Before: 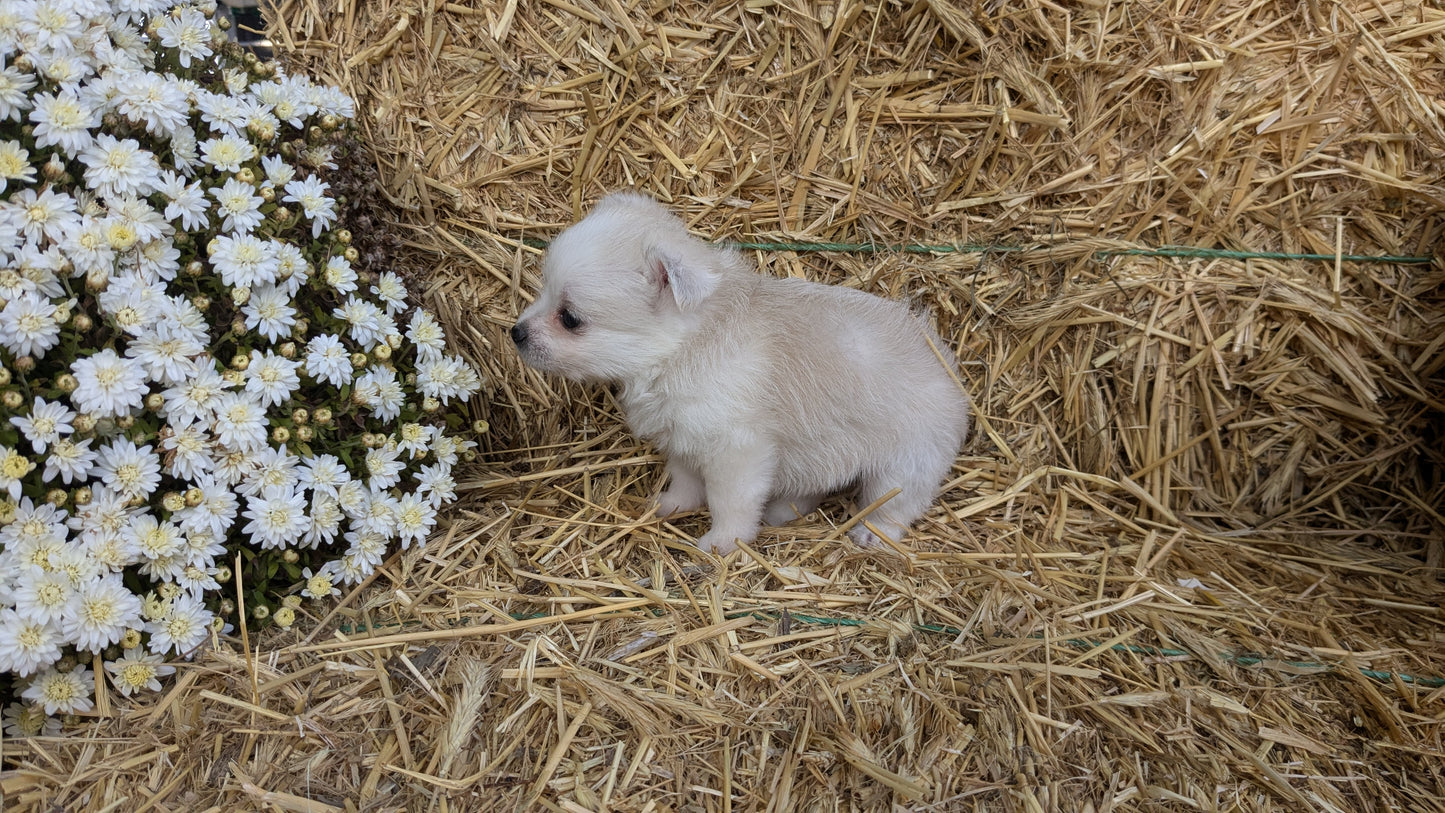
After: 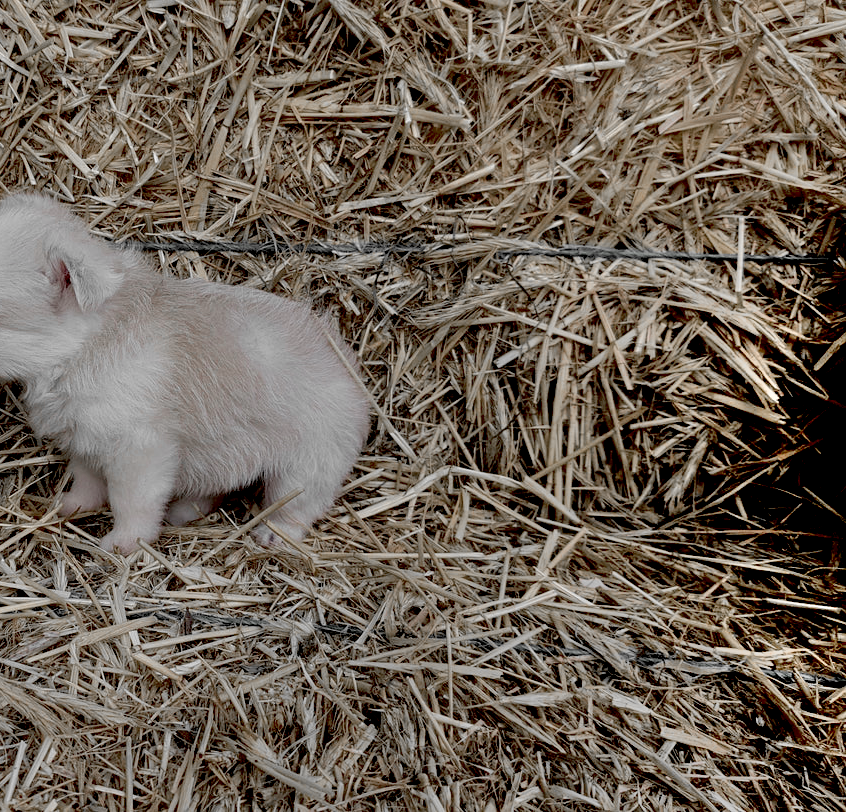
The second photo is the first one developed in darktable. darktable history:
shadows and highlights: shadows 53, soften with gaussian
exposure: black level correction 0.046, exposure -0.228 EV, compensate highlight preservation false
color zones: curves: ch0 [(0, 0.497) (0.096, 0.361) (0.221, 0.538) (0.429, 0.5) (0.571, 0.5) (0.714, 0.5) (0.857, 0.5) (1, 0.497)]; ch1 [(0, 0.5) (0.143, 0.5) (0.257, -0.002) (0.429, 0.04) (0.571, -0.001) (0.714, -0.015) (0.857, 0.024) (1, 0.5)]
crop: left 41.402%
